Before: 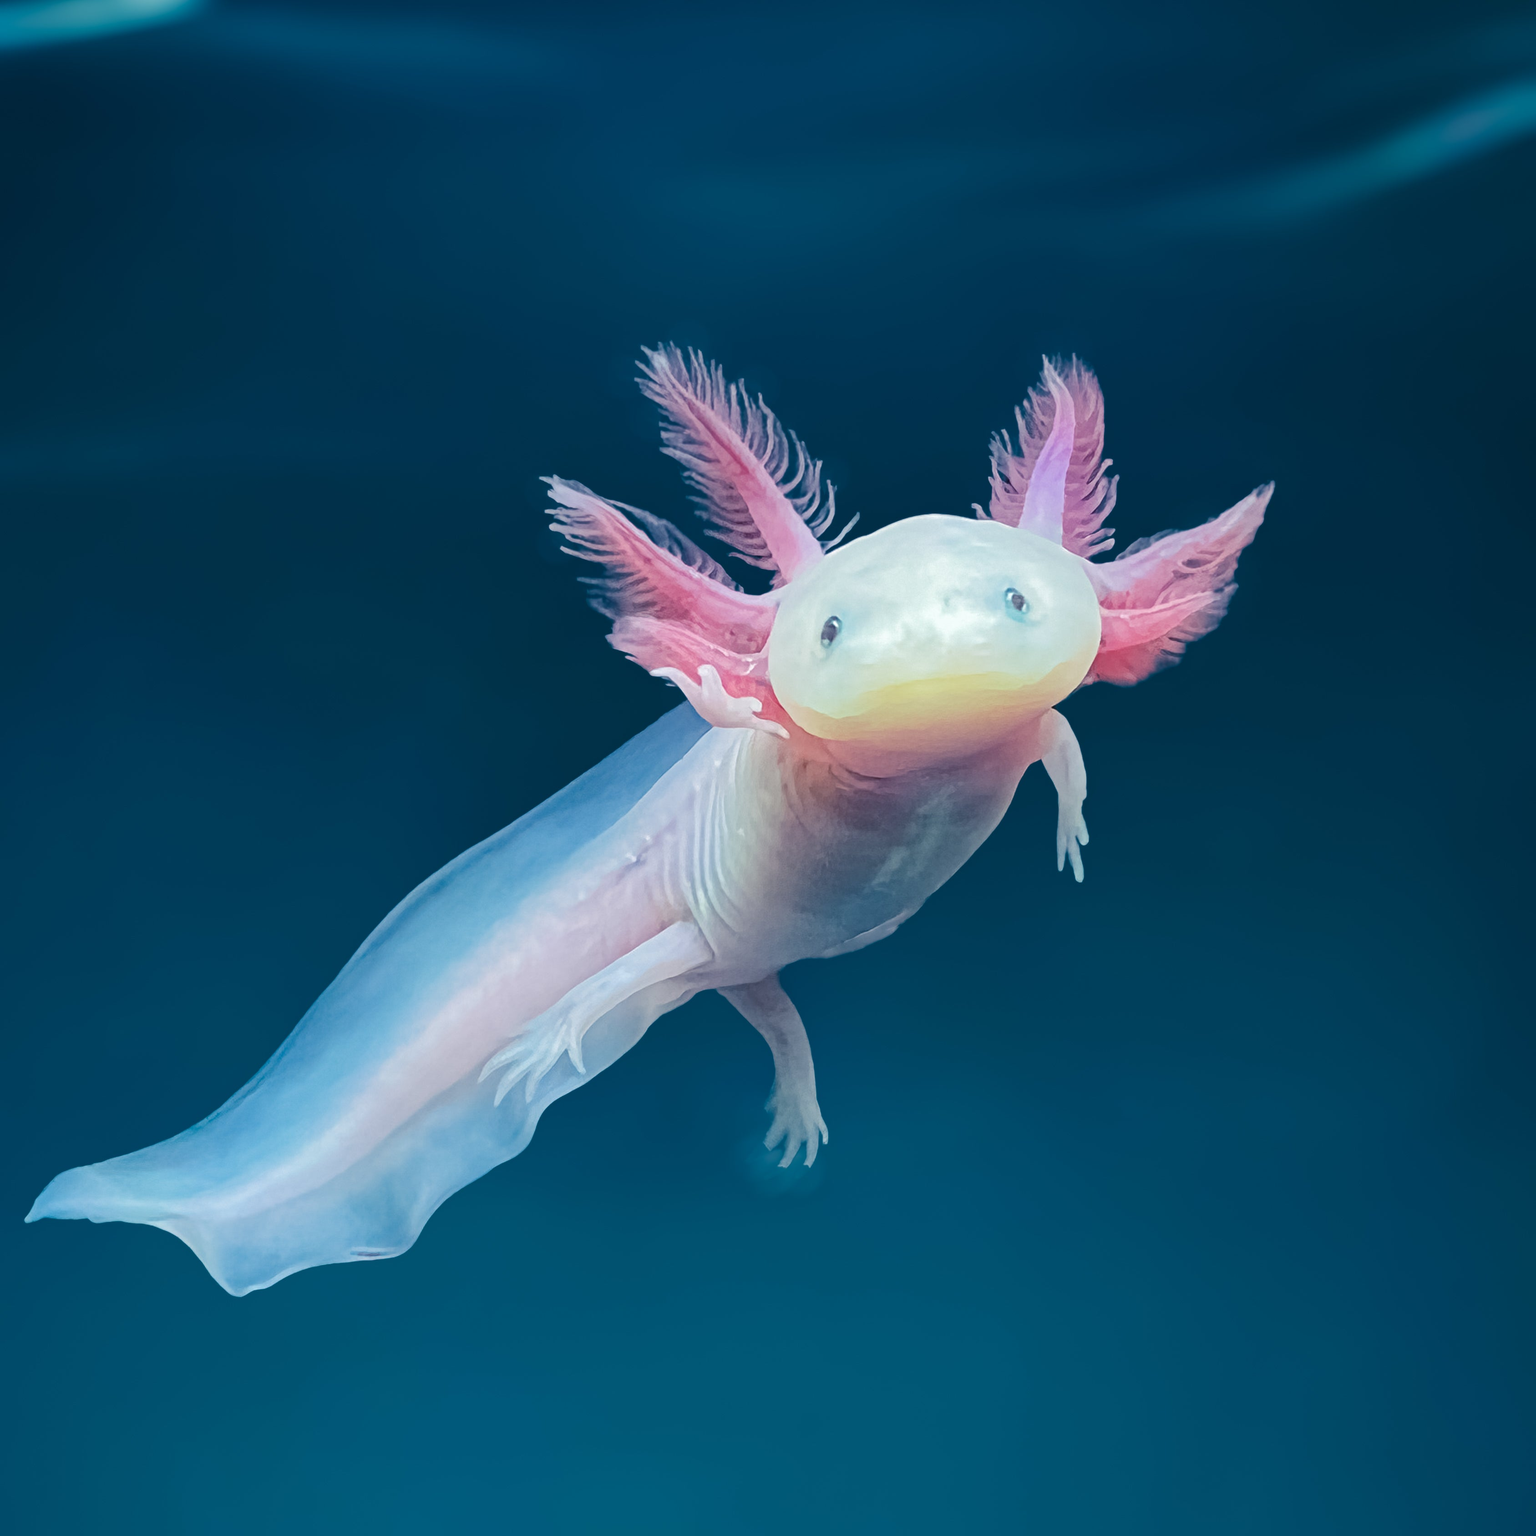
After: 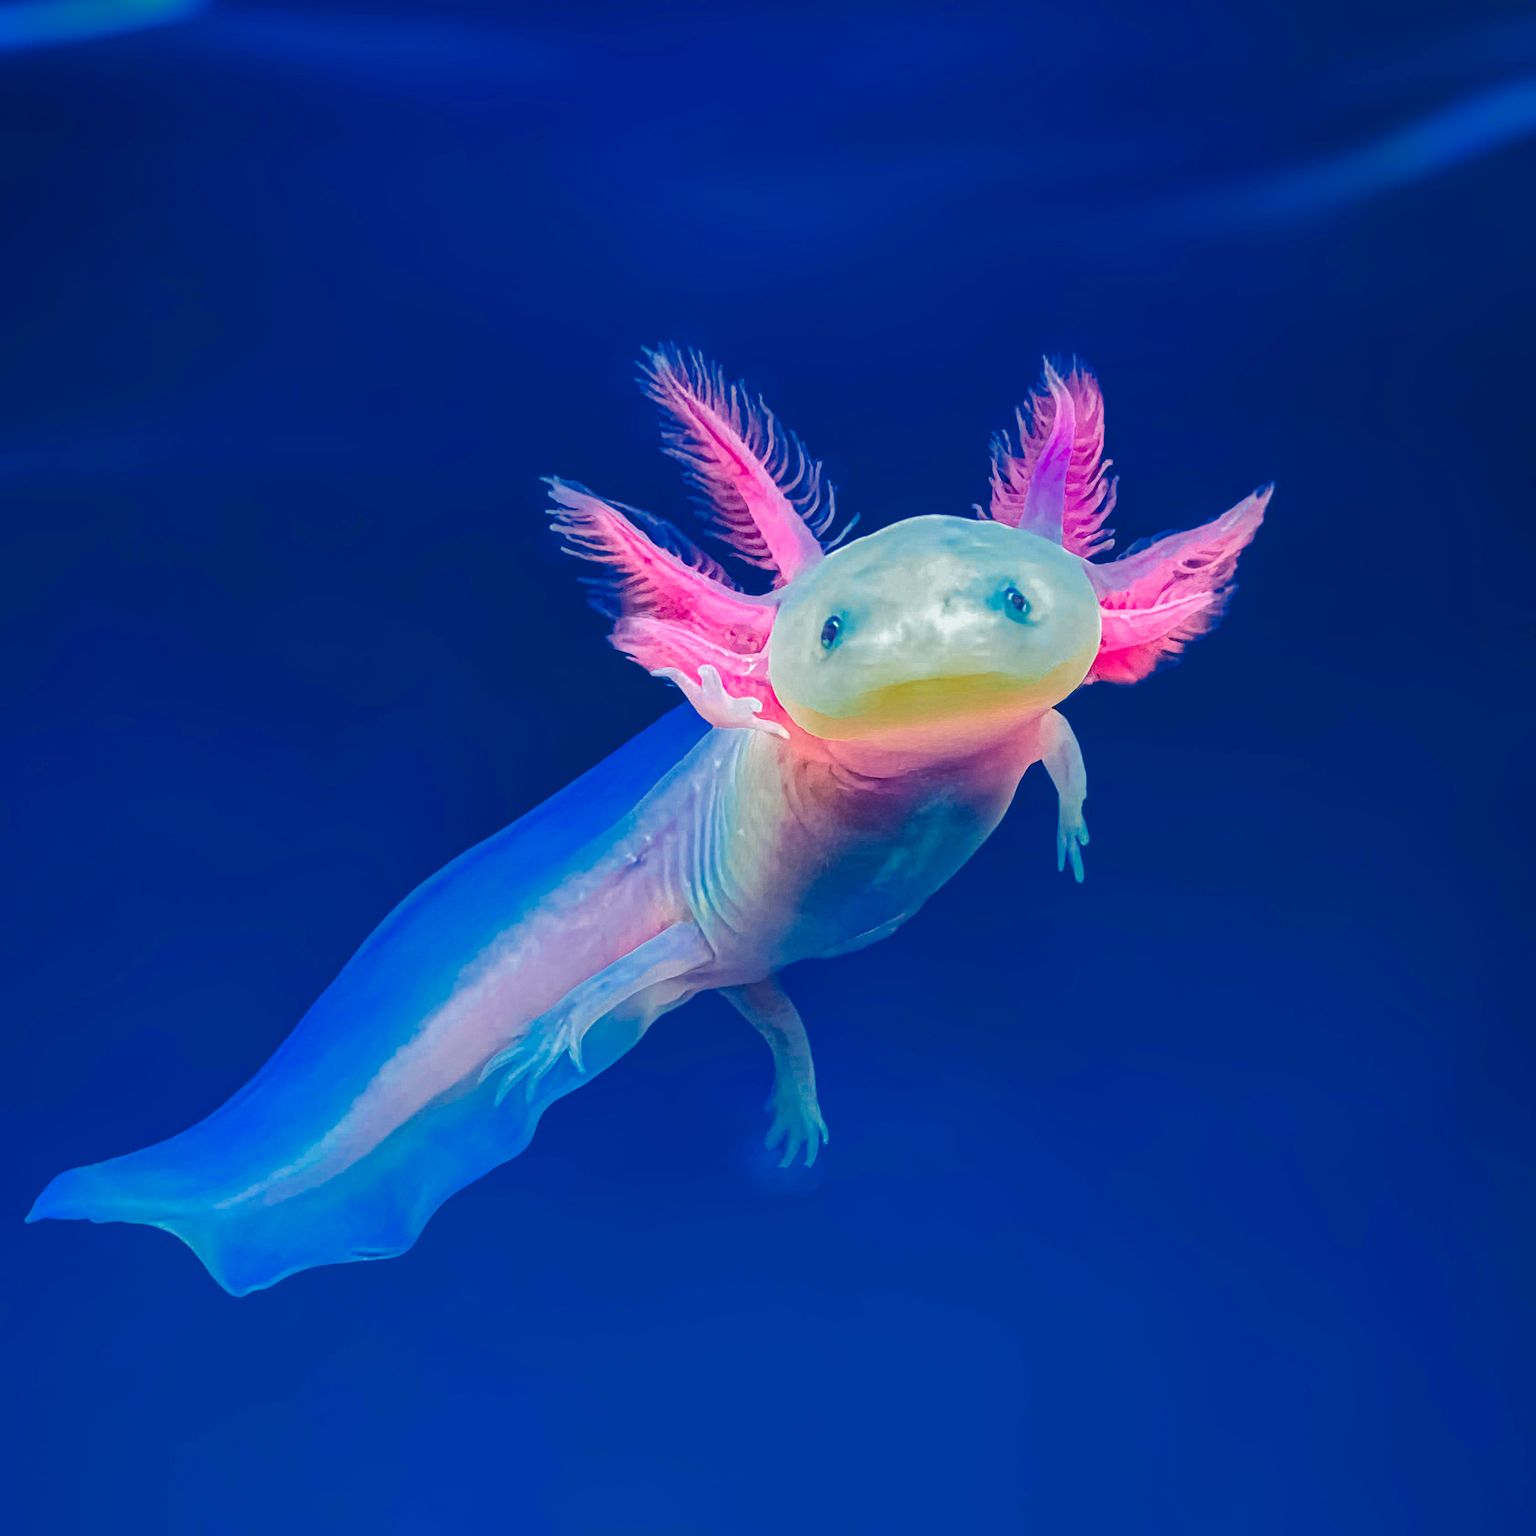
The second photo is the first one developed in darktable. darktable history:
local contrast: detail 130%
color balance rgb: linear chroma grading › global chroma 15%, perceptual saturation grading › global saturation 30%
color zones: curves: ch0 [(0, 0.553) (0.123, 0.58) (0.23, 0.419) (0.468, 0.155) (0.605, 0.132) (0.723, 0.063) (0.833, 0.172) (0.921, 0.468)]; ch1 [(0.025, 0.645) (0.229, 0.584) (0.326, 0.551) (0.537, 0.446) (0.599, 0.911) (0.708, 1) (0.805, 0.944)]; ch2 [(0.086, 0.468) (0.254, 0.464) (0.638, 0.564) (0.702, 0.592) (0.768, 0.564)]
